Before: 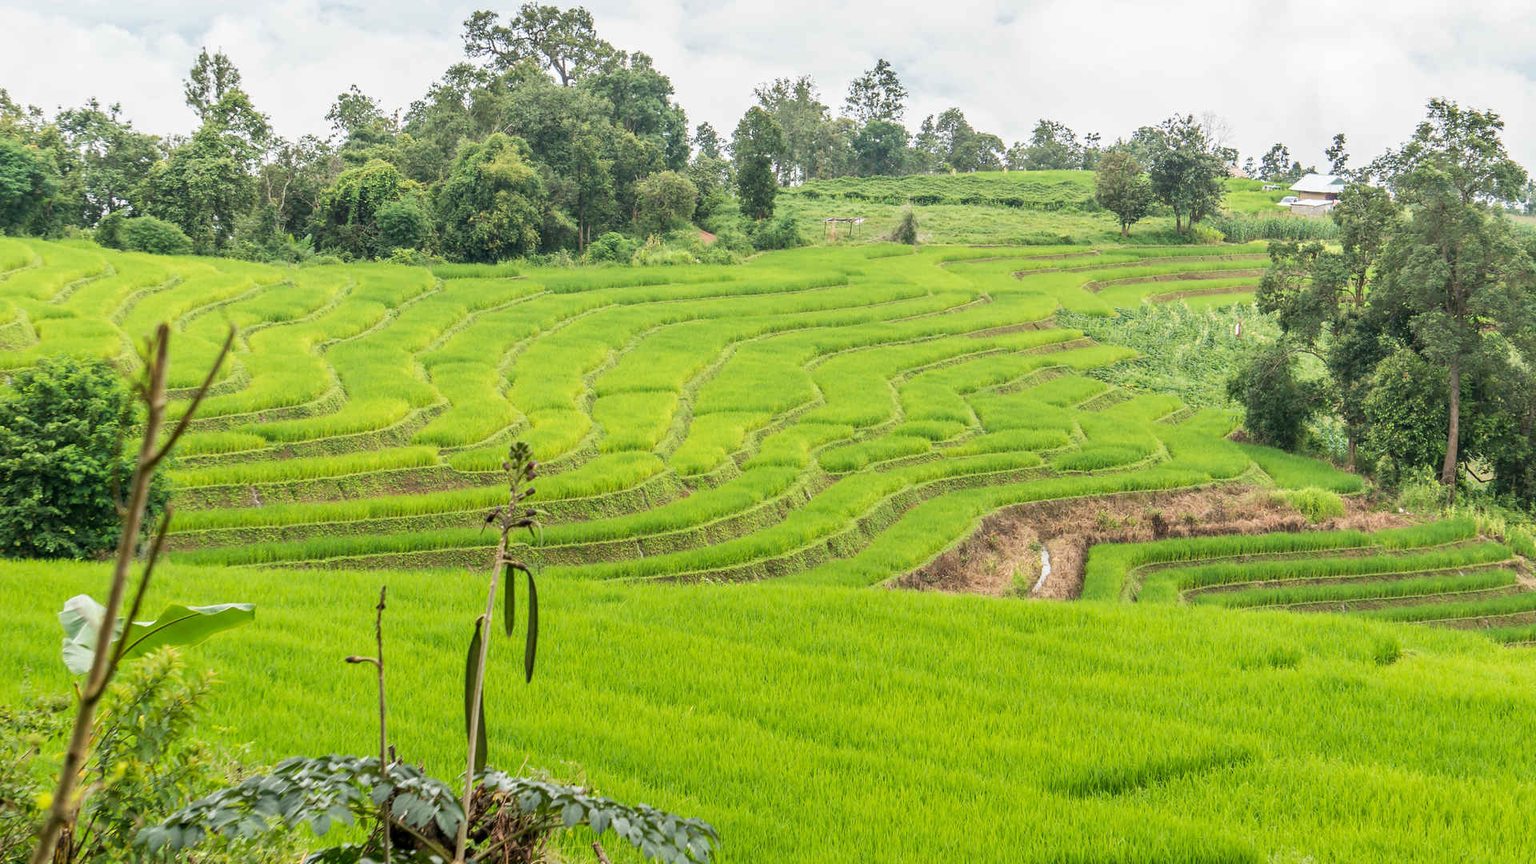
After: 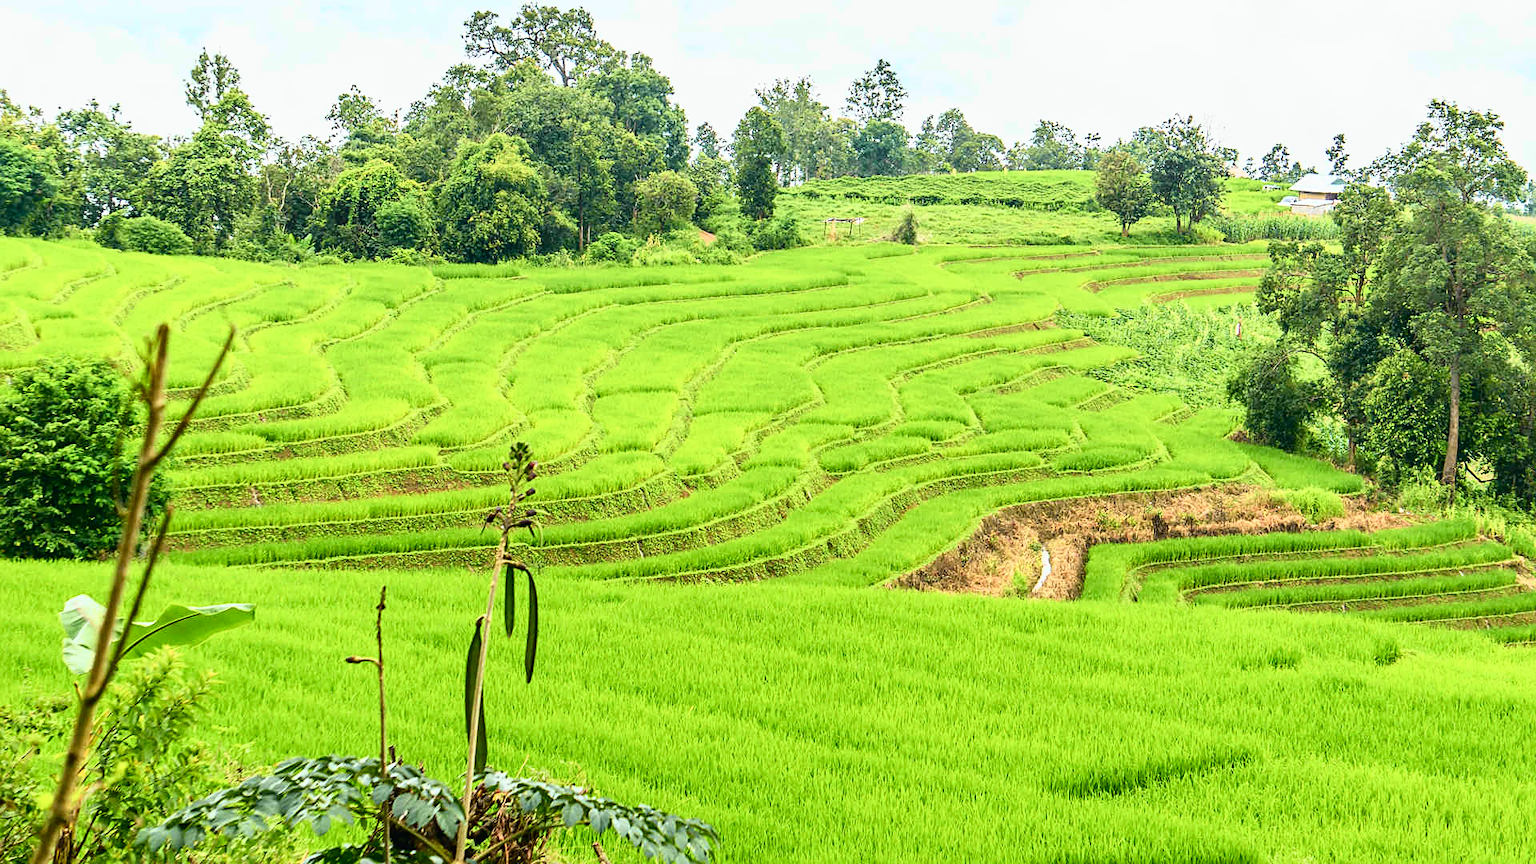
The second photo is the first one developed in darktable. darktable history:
tone curve: curves: ch0 [(0, 0.018) (0.162, 0.128) (0.434, 0.478) (0.667, 0.785) (0.819, 0.943) (1, 0.991)]; ch1 [(0, 0) (0.402, 0.36) (0.476, 0.449) (0.506, 0.505) (0.523, 0.518) (0.579, 0.626) (0.641, 0.668) (0.693, 0.745) (0.861, 0.934) (1, 1)]; ch2 [(0, 0) (0.424, 0.388) (0.483, 0.472) (0.503, 0.505) (0.521, 0.519) (0.547, 0.581) (0.582, 0.648) (0.699, 0.759) (0.997, 0.858)], color space Lab, independent channels
sharpen: on, module defaults
